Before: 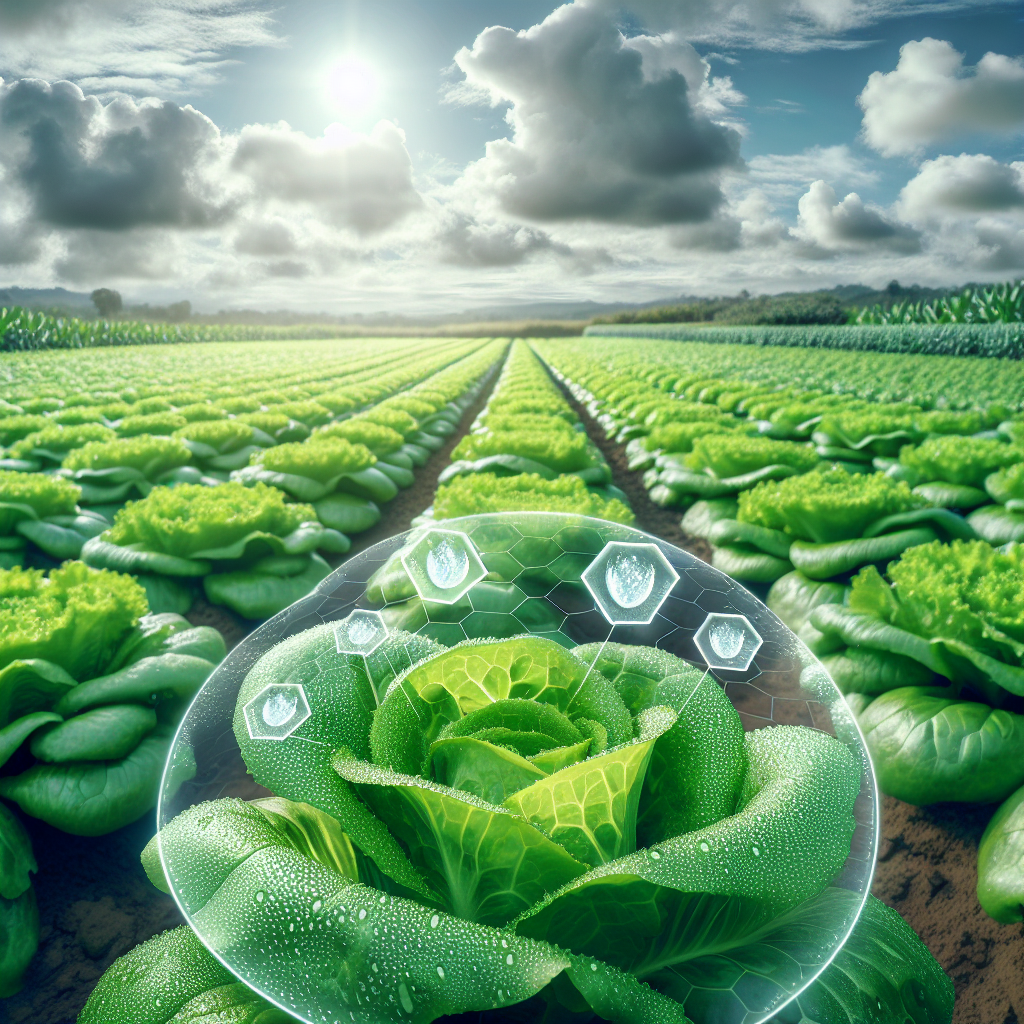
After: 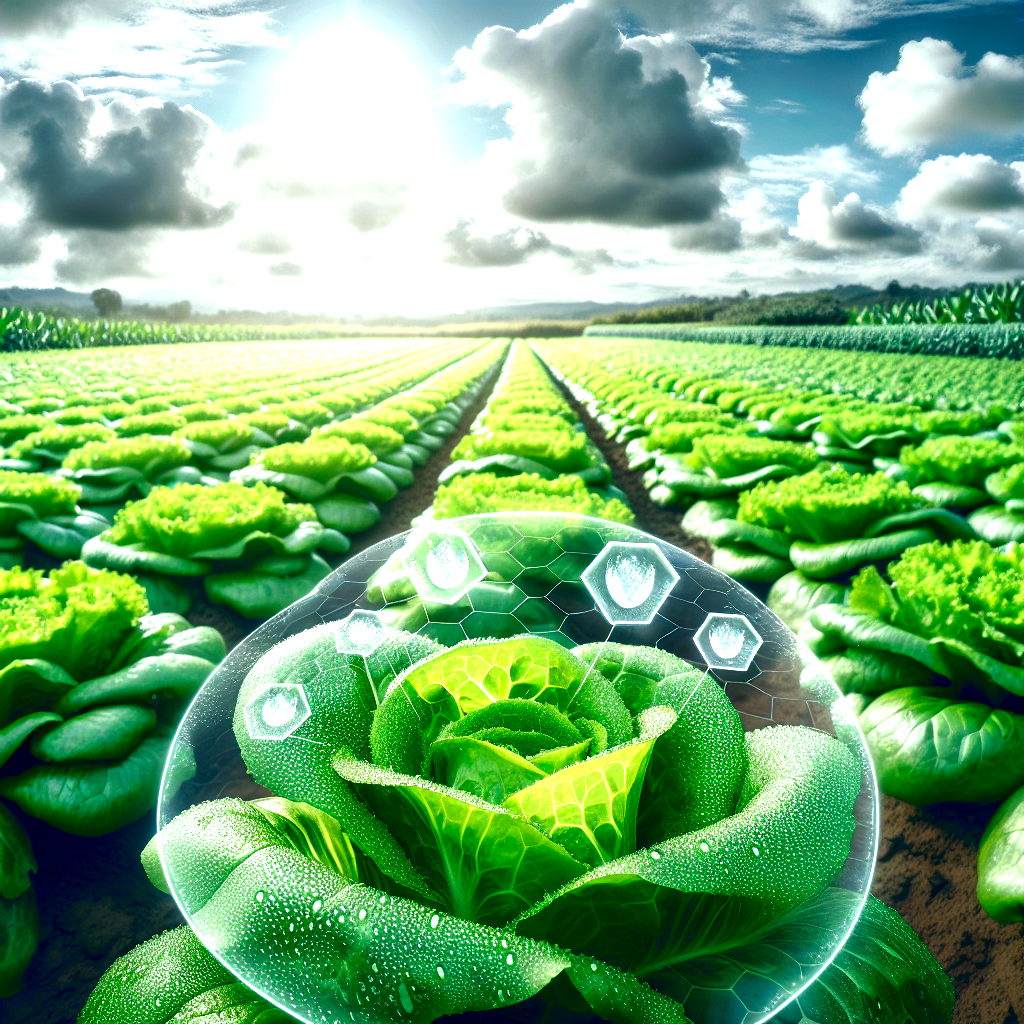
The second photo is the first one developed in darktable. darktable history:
exposure: exposure 0.785 EV, compensate highlight preservation false
contrast brightness saturation: contrast 0.1, brightness -0.26, saturation 0.14
